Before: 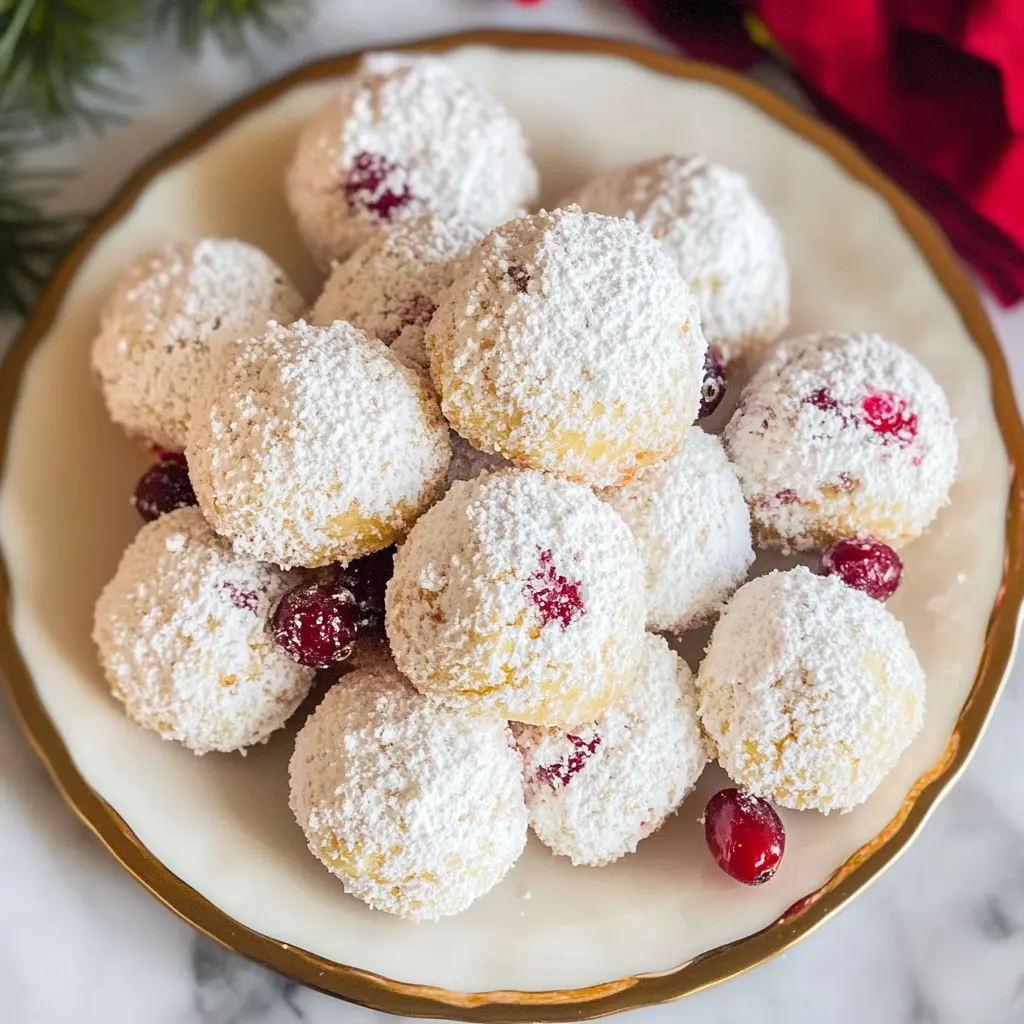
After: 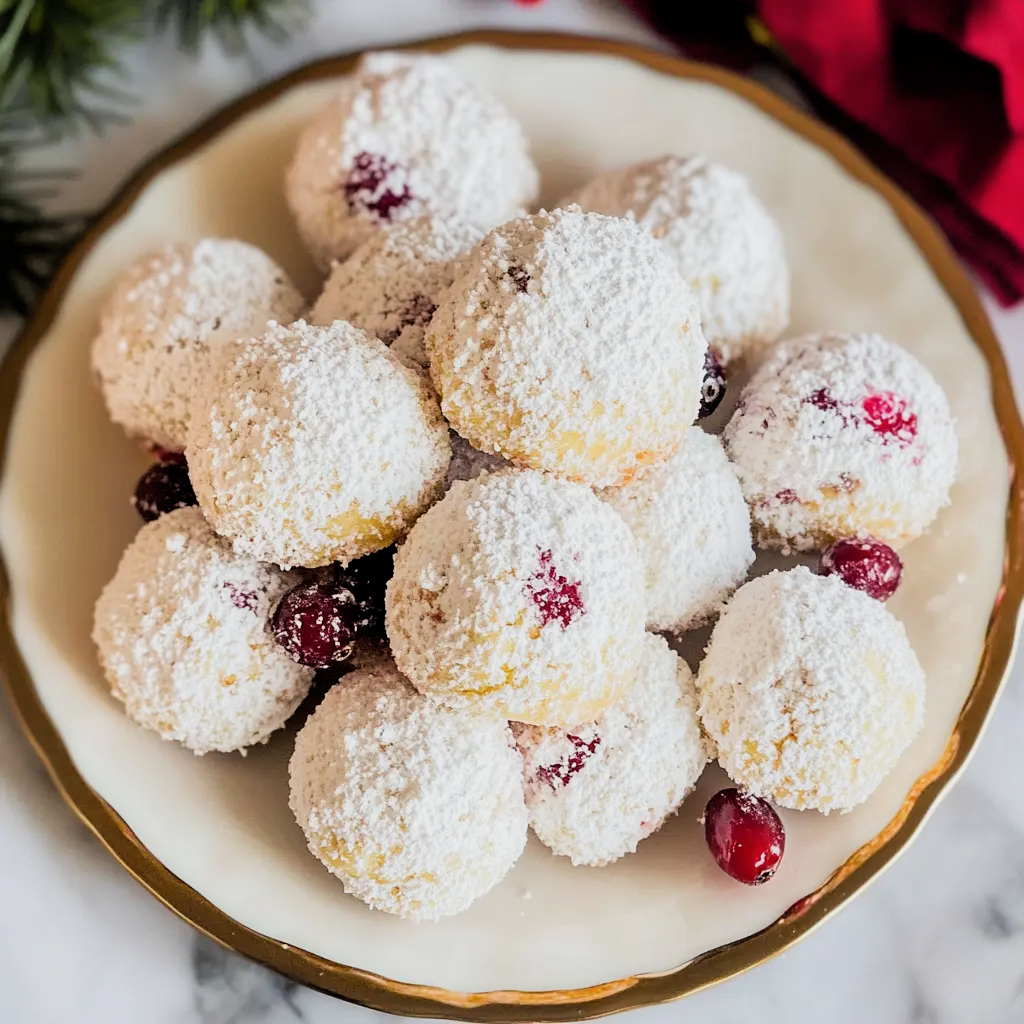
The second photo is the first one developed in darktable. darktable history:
shadows and highlights: shadows 12, white point adjustment 1.2, highlights -0.36, soften with gaussian
filmic rgb: black relative exposure -5 EV, white relative exposure 3.5 EV, hardness 3.19, contrast 1.2, highlights saturation mix -30%
